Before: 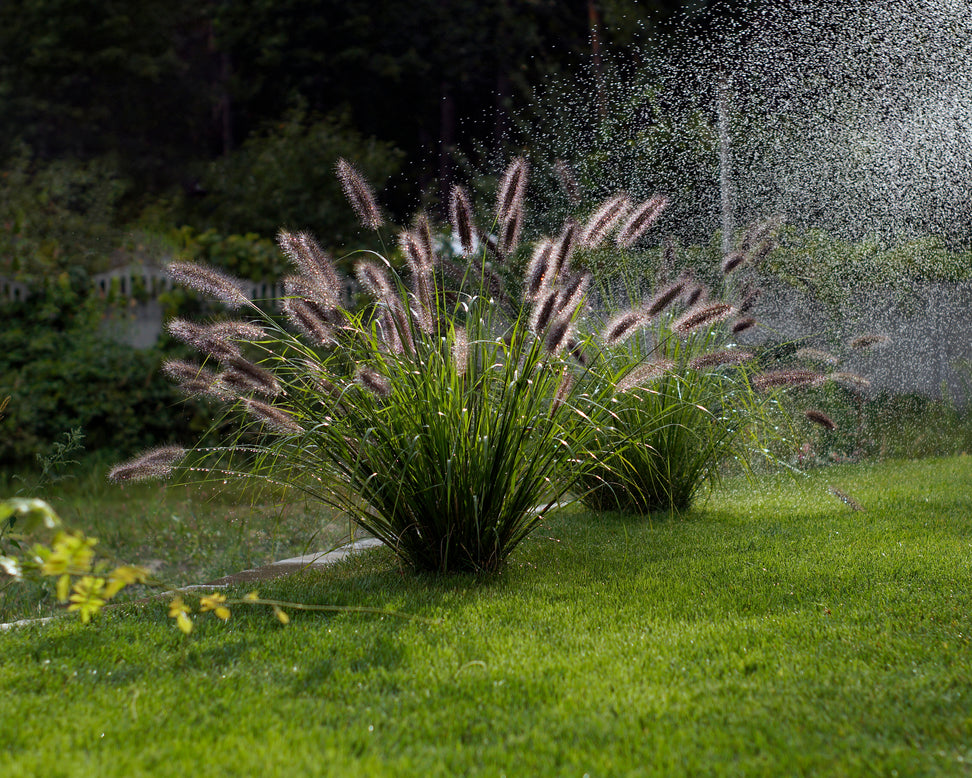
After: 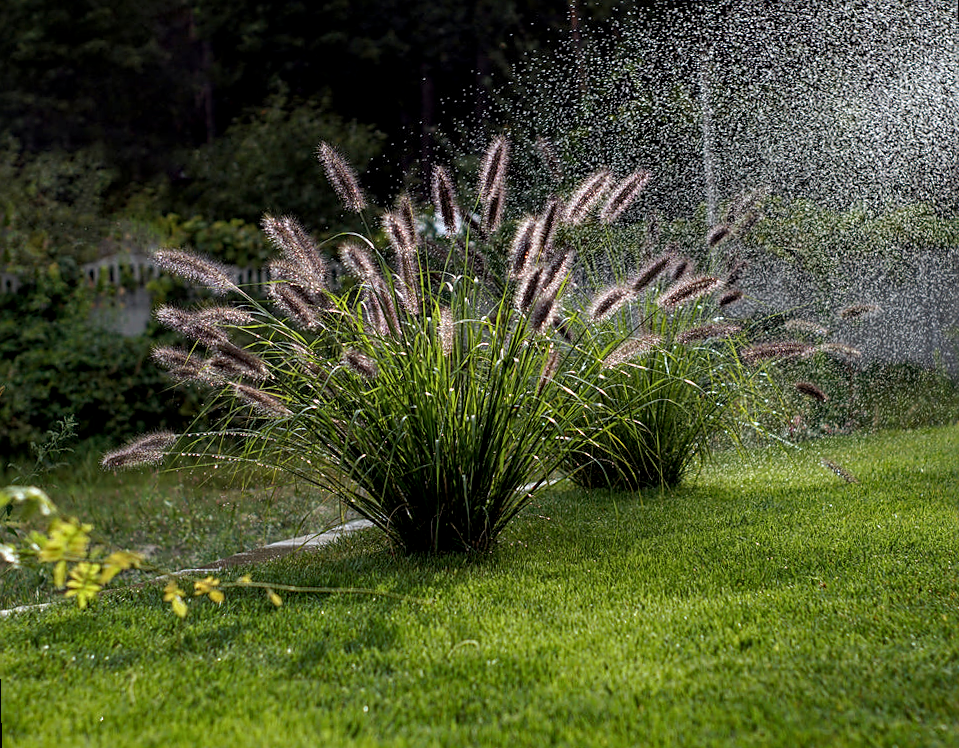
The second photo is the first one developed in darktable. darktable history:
rotate and perspective: rotation -1.32°, lens shift (horizontal) -0.031, crop left 0.015, crop right 0.985, crop top 0.047, crop bottom 0.982
local contrast: detail 130%
sharpen: on, module defaults
